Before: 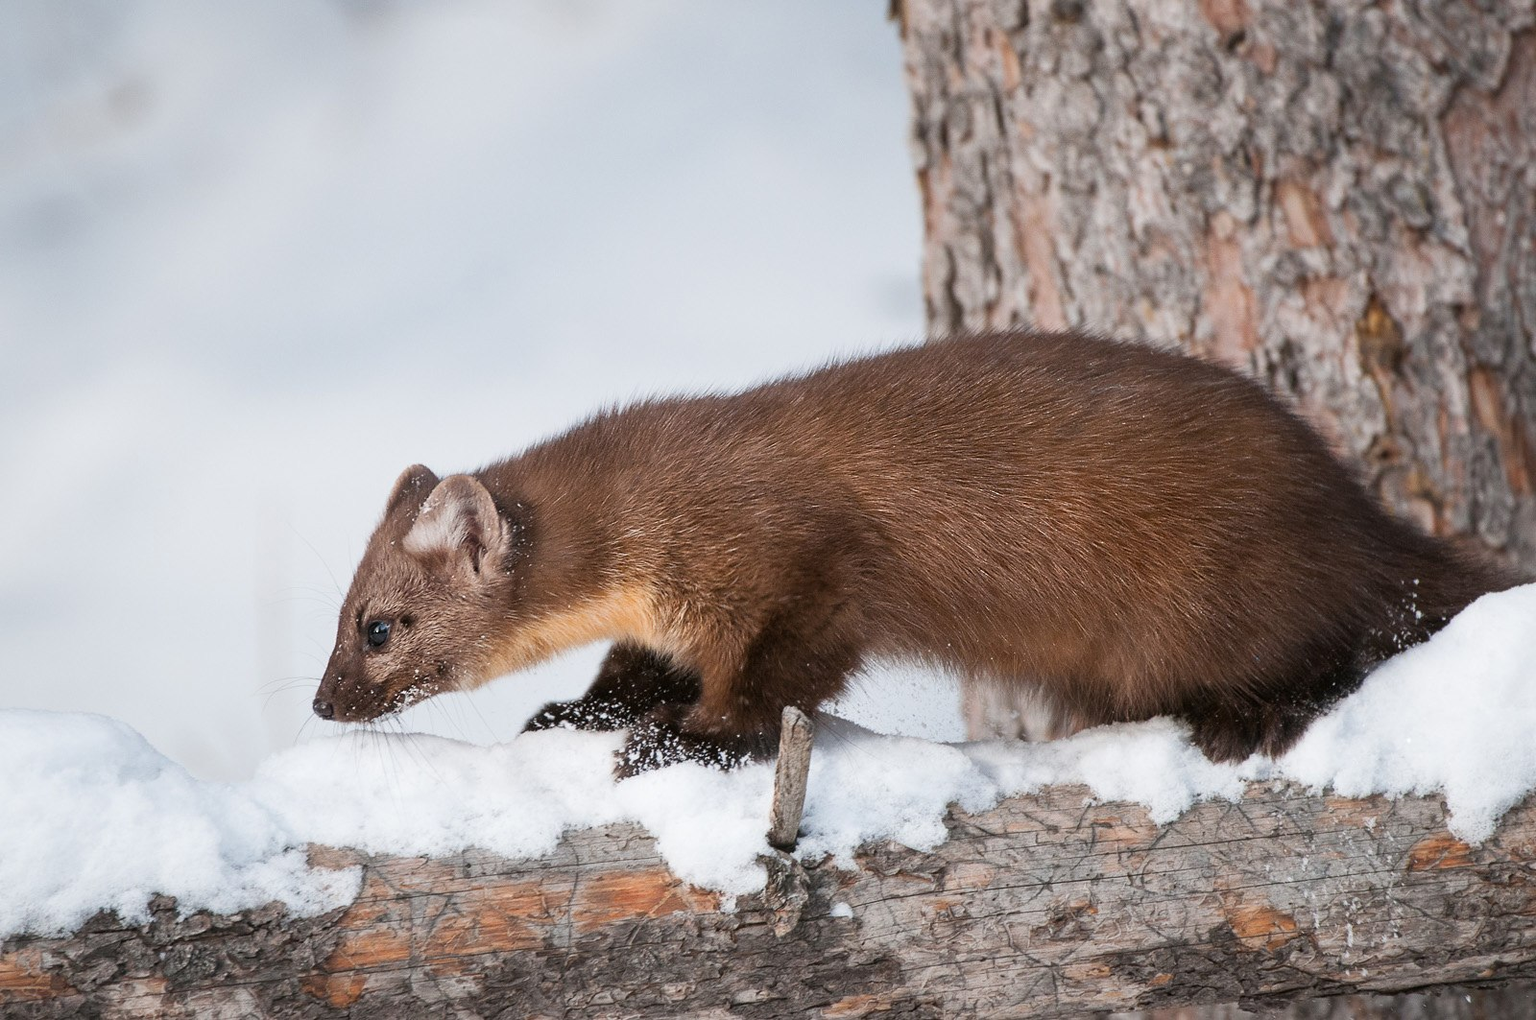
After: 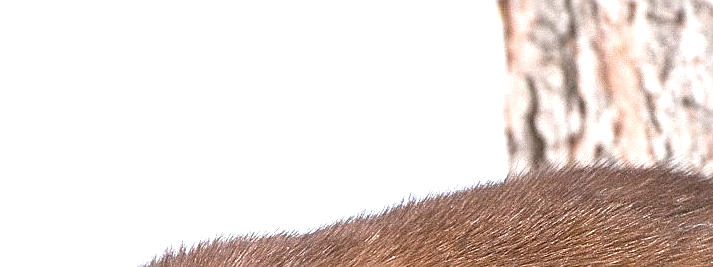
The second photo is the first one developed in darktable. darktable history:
exposure: black level correction 0, exposure 1.179 EV, compensate exposure bias true, compensate highlight preservation false
local contrast: highlights 100%, shadows 98%, detail 119%, midtone range 0.2
crop: left 28.687%, top 16.863%, right 26.73%, bottom 57.95%
sharpen: on, module defaults
